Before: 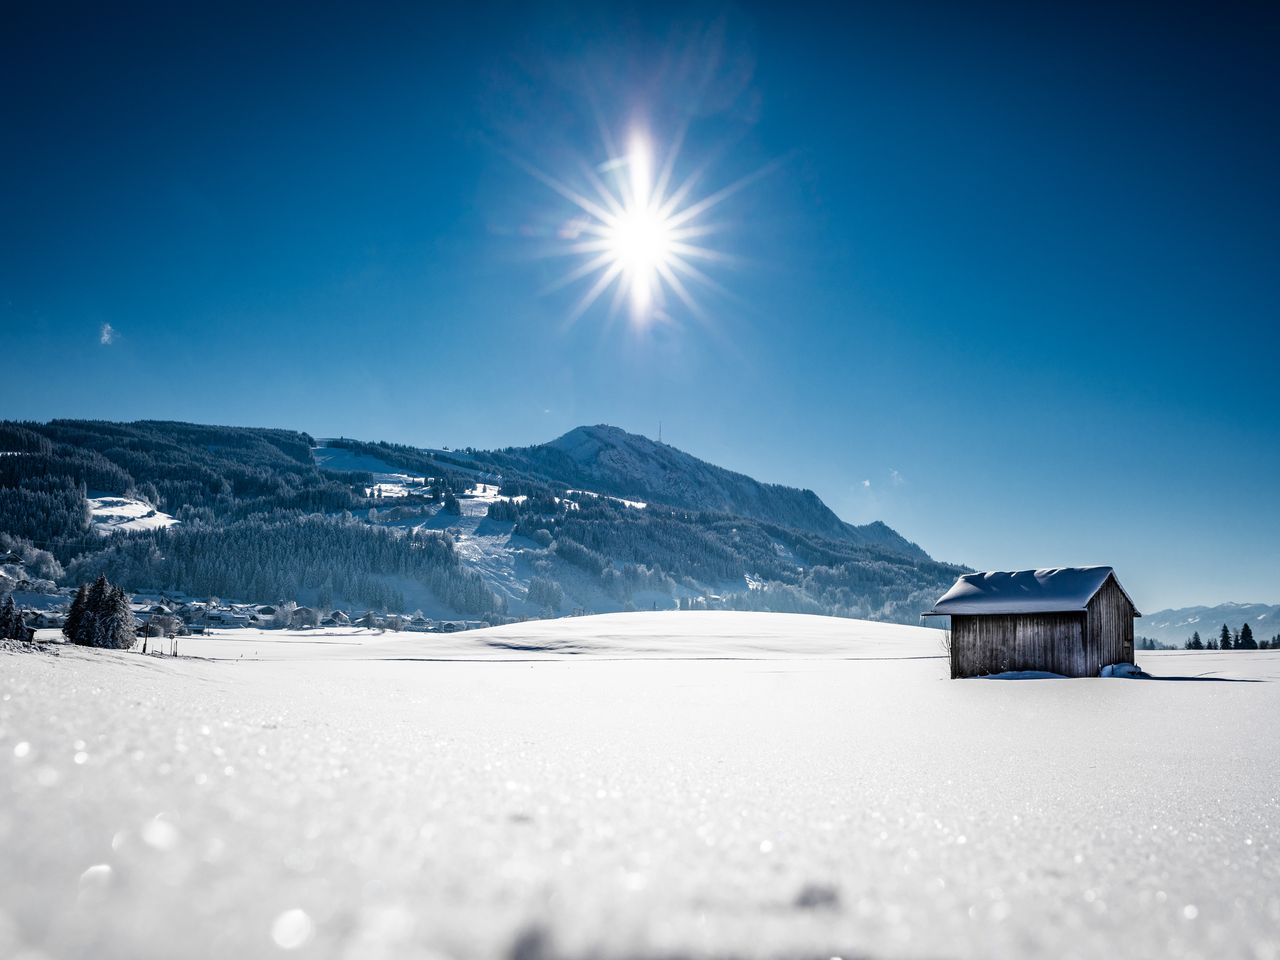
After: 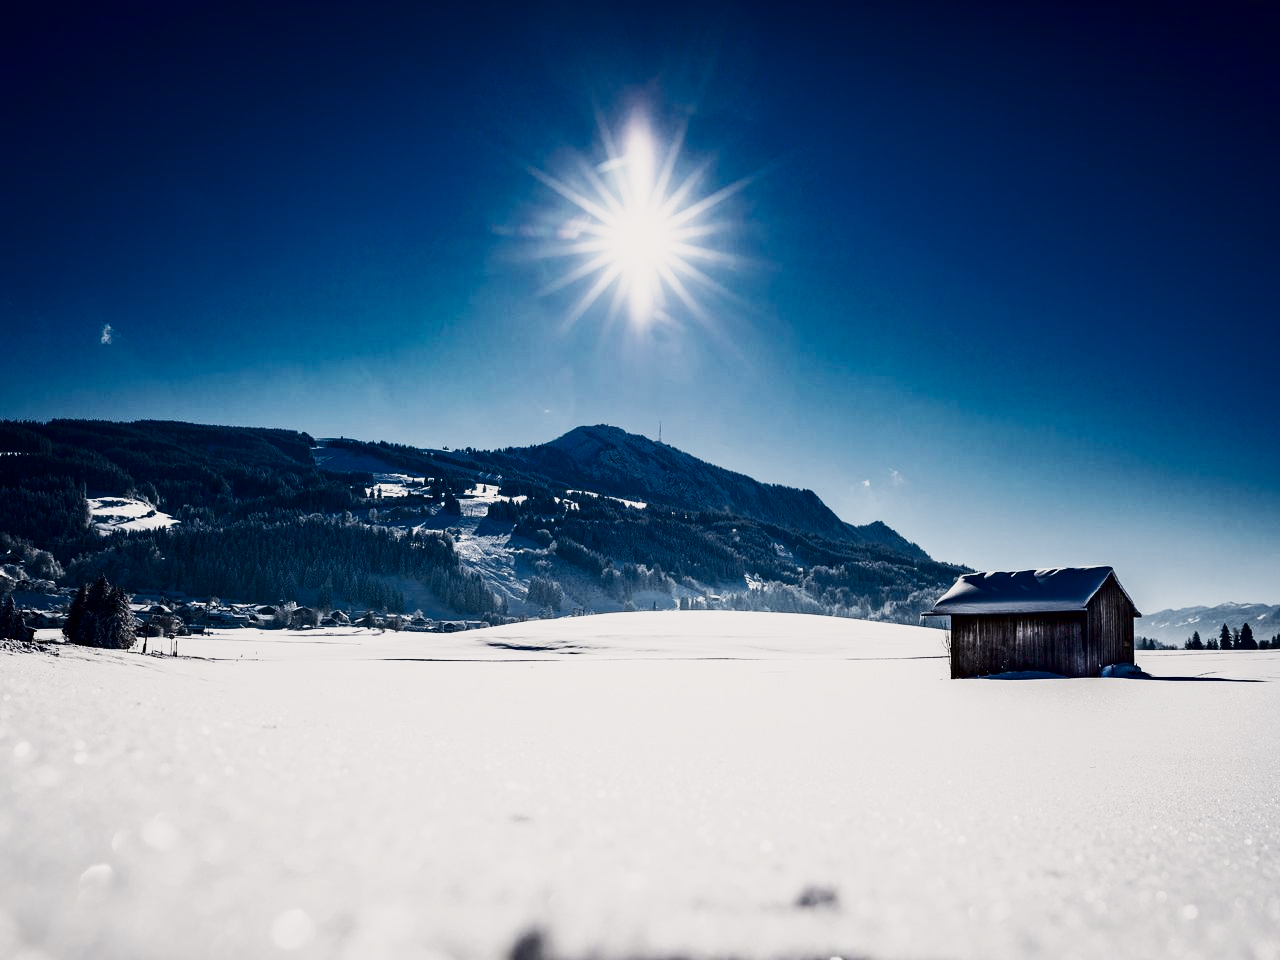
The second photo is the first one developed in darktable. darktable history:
tone curve: curves: ch0 [(0, 0) (0.239, 0.248) (0.508, 0.606) (0.828, 0.878) (1, 1)]; ch1 [(0, 0) (0.401, 0.42) (0.442, 0.47) (0.492, 0.498) (0.511, 0.516) (0.555, 0.586) (0.681, 0.739) (1, 1)]; ch2 [(0, 0) (0.411, 0.433) (0.5, 0.504) (0.545, 0.574) (1, 1)], color space Lab, independent channels, preserve colors none
contrast brightness saturation: contrast 0.09, brightness -0.59, saturation 0.17
base curve: curves: ch0 [(0, 0) (0.088, 0.125) (0.176, 0.251) (0.354, 0.501) (0.613, 0.749) (1, 0.877)], preserve colors none
